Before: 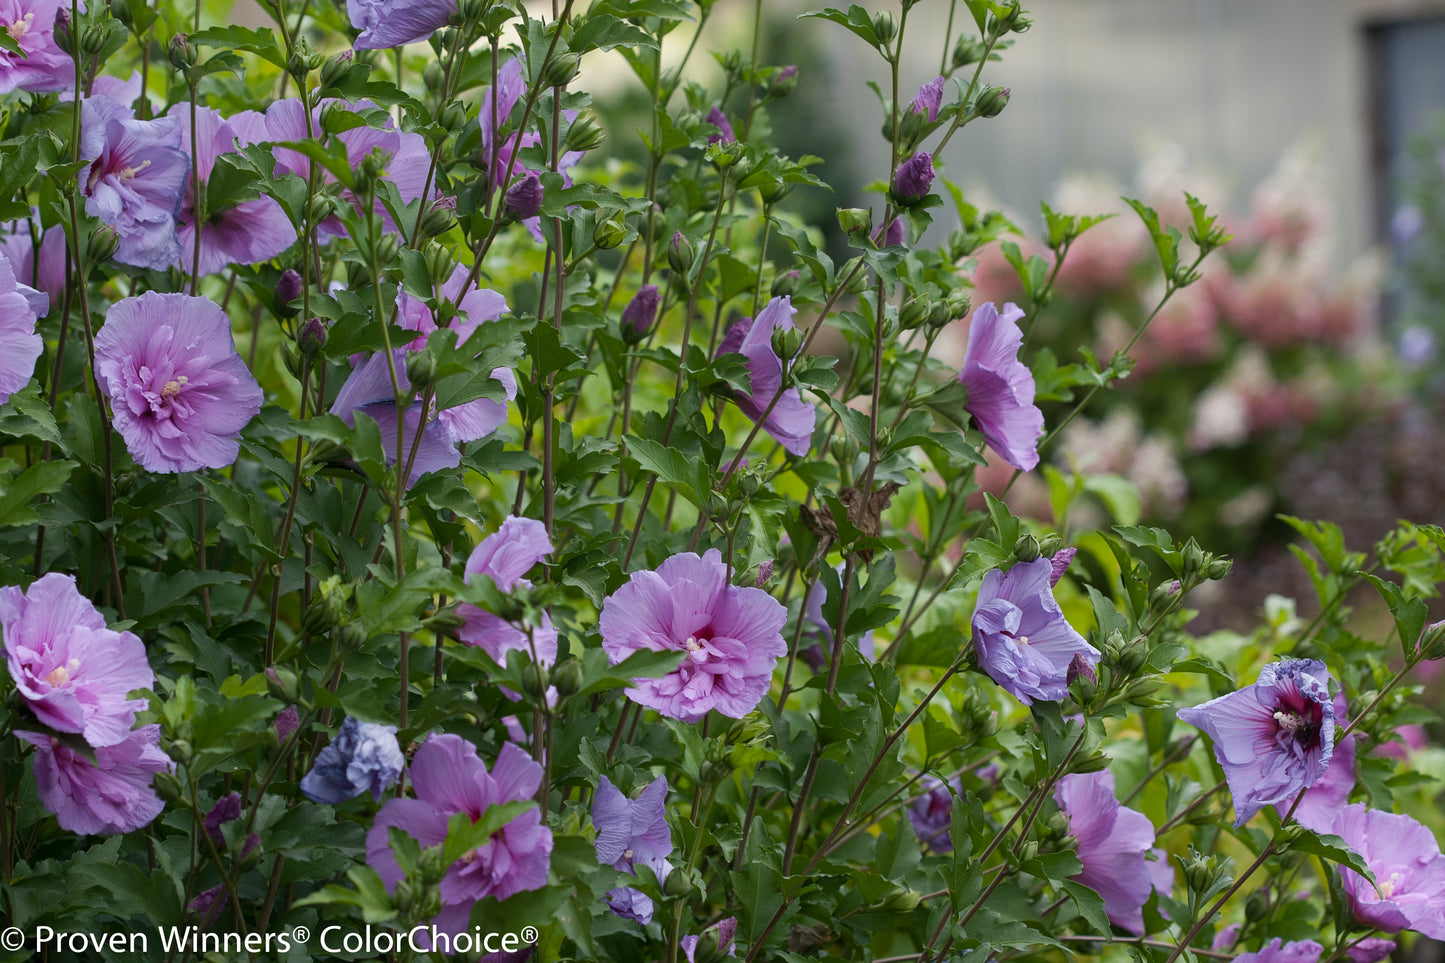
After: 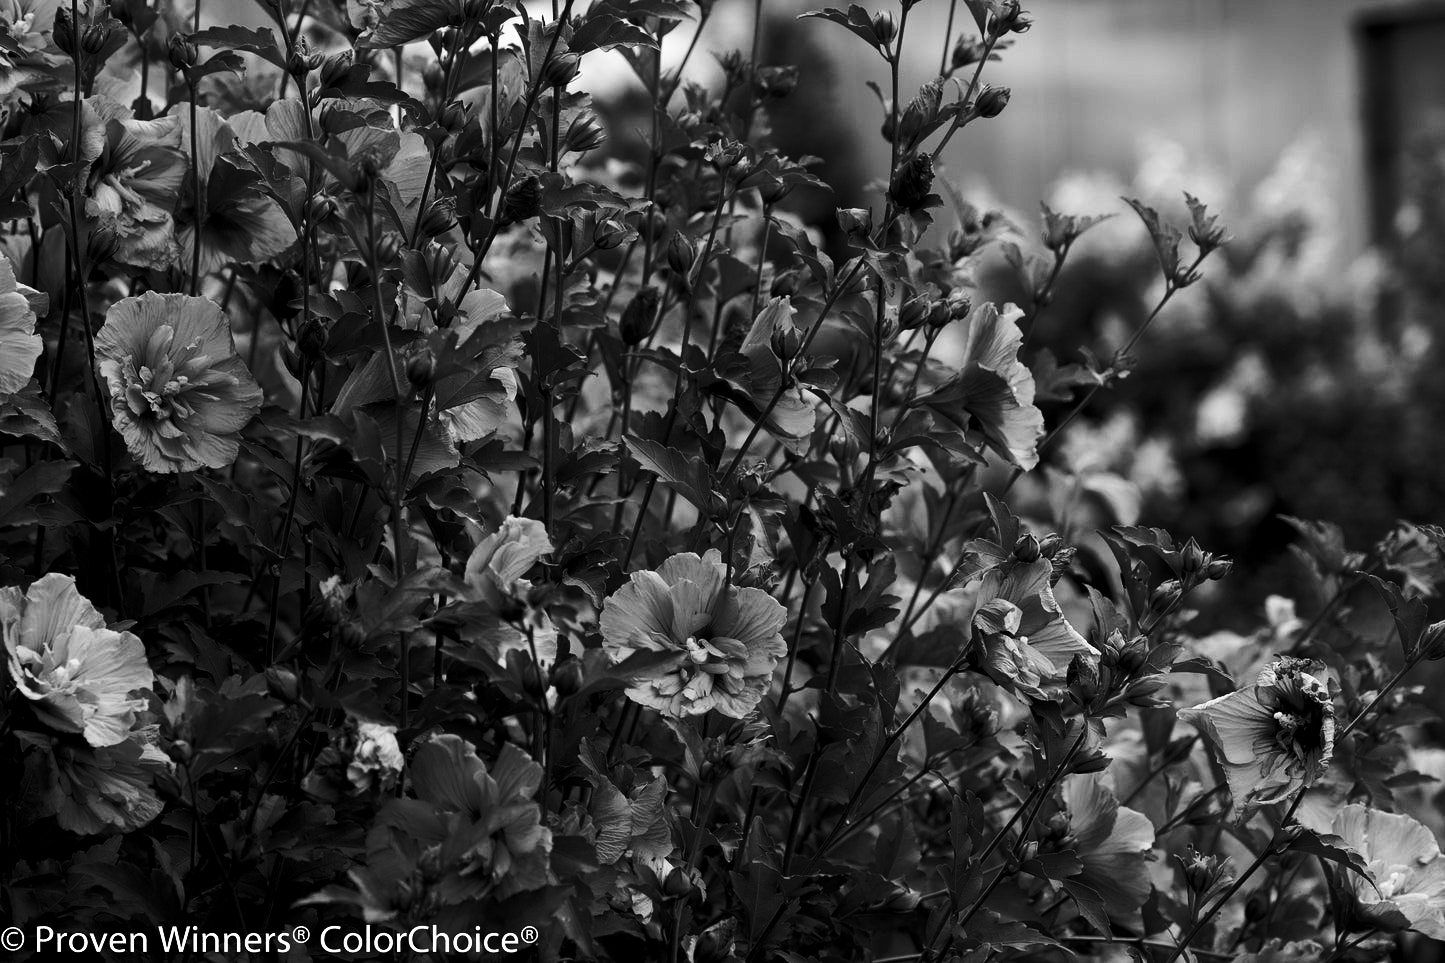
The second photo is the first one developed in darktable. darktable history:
rgb levels: levels [[0.013, 0.434, 0.89], [0, 0.5, 1], [0, 0.5, 1]]
contrast brightness saturation: contrast -0.03, brightness -0.59, saturation -1
tone curve: curves: ch0 [(0, 0) (0.003, 0.003) (0.011, 0.012) (0.025, 0.026) (0.044, 0.046) (0.069, 0.072) (0.1, 0.104) (0.136, 0.141) (0.177, 0.185) (0.224, 0.247) (0.277, 0.335) (0.335, 0.447) (0.399, 0.539) (0.468, 0.636) (0.543, 0.723) (0.623, 0.803) (0.709, 0.873) (0.801, 0.936) (0.898, 0.978) (1, 1)], preserve colors none
exposure: black level correction 0.002, compensate highlight preservation false
